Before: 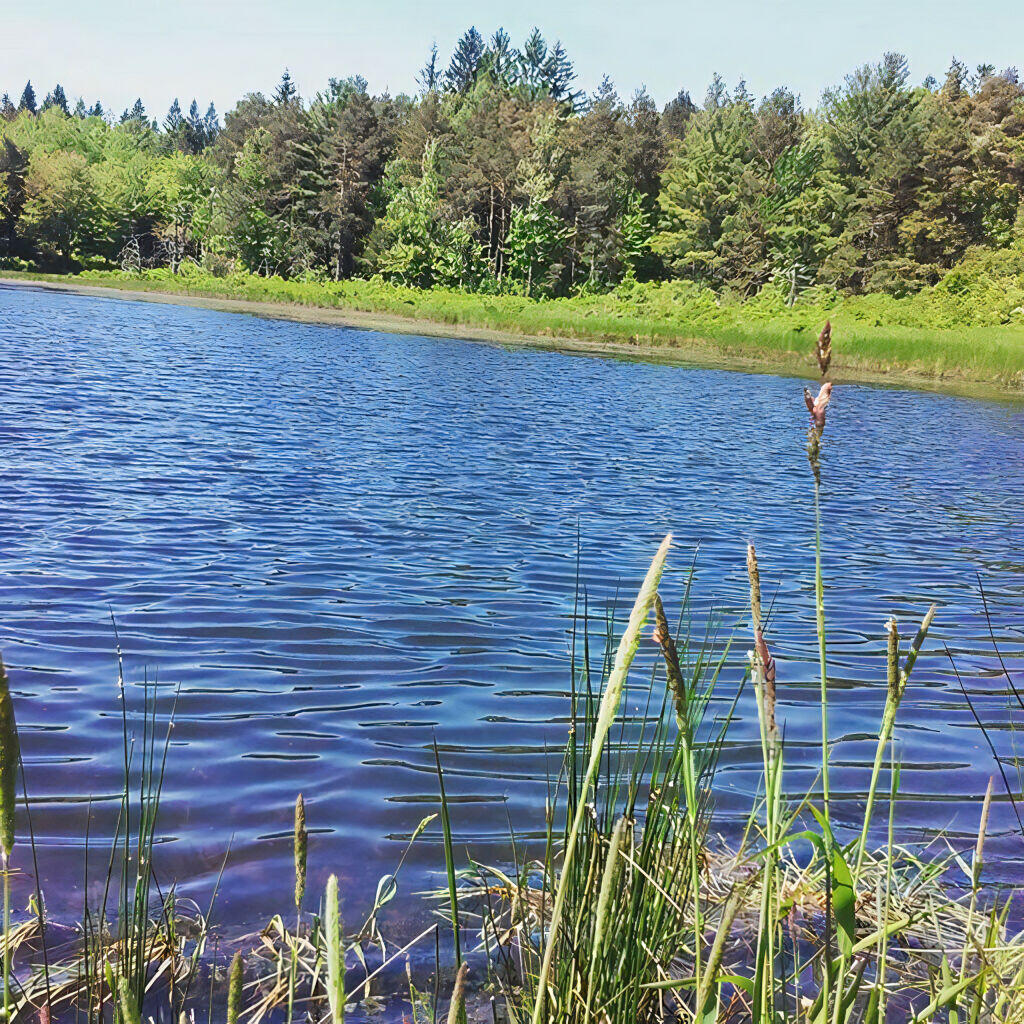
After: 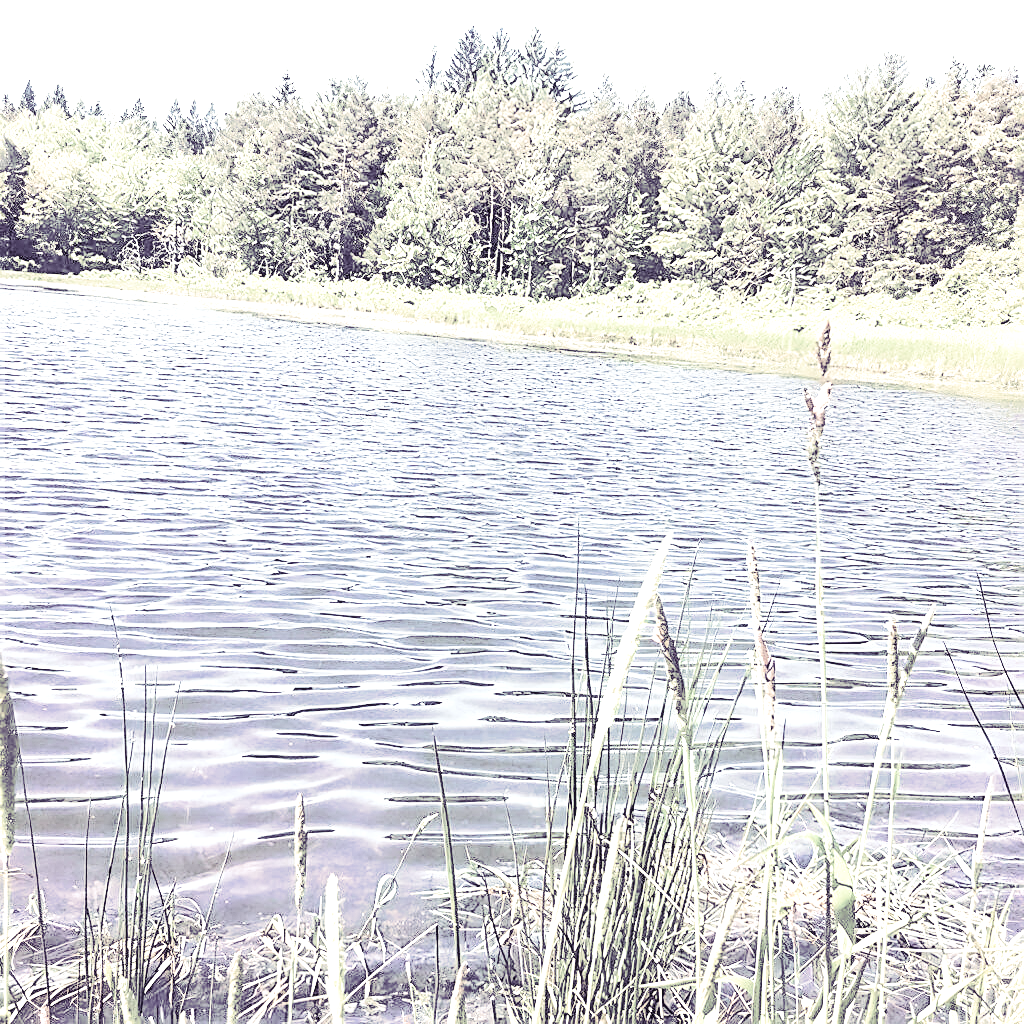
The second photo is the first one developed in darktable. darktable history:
exposure: black level correction 0.001, exposure 1.822 EV, compensate exposure bias true, compensate highlight preservation false
tone equalizer: on, module defaults
split-toning: shadows › hue 255.6°, shadows › saturation 0.66, highlights › hue 43.2°, highlights › saturation 0.68, balance -50.1
sharpen: on, module defaults
tone curve: curves: ch0 [(0, 0) (0.037, 0.011) (0.135, 0.093) (0.266, 0.281) (0.461, 0.555) (0.581, 0.716) (0.675, 0.793) (0.767, 0.849) (0.91, 0.924) (1, 0.979)]; ch1 [(0, 0) (0.292, 0.278) (0.431, 0.418) (0.493, 0.479) (0.506, 0.5) (0.532, 0.537) (0.562, 0.581) (0.641, 0.663) (0.754, 0.76) (1, 1)]; ch2 [(0, 0) (0.294, 0.3) (0.361, 0.372) (0.429, 0.445) (0.478, 0.486) (0.502, 0.498) (0.518, 0.522) (0.531, 0.549) (0.561, 0.59) (0.64, 0.655) (0.693, 0.706) (0.845, 0.833) (1, 0.951)], color space Lab, independent channels, preserve colors none
color correction: saturation 0.2
local contrast: detail 130%
contrast brightness saturation: contrast 0.2, brightness 0.16, saturation 0.22
